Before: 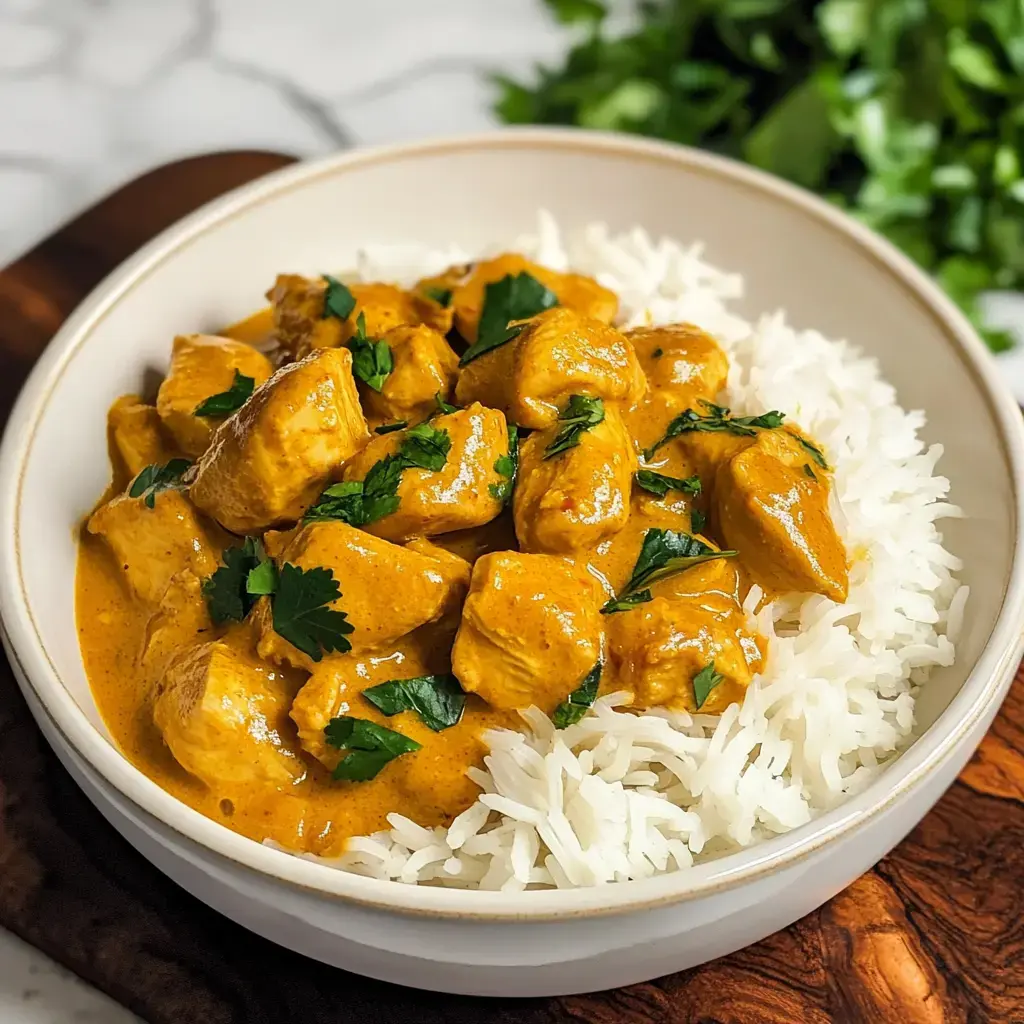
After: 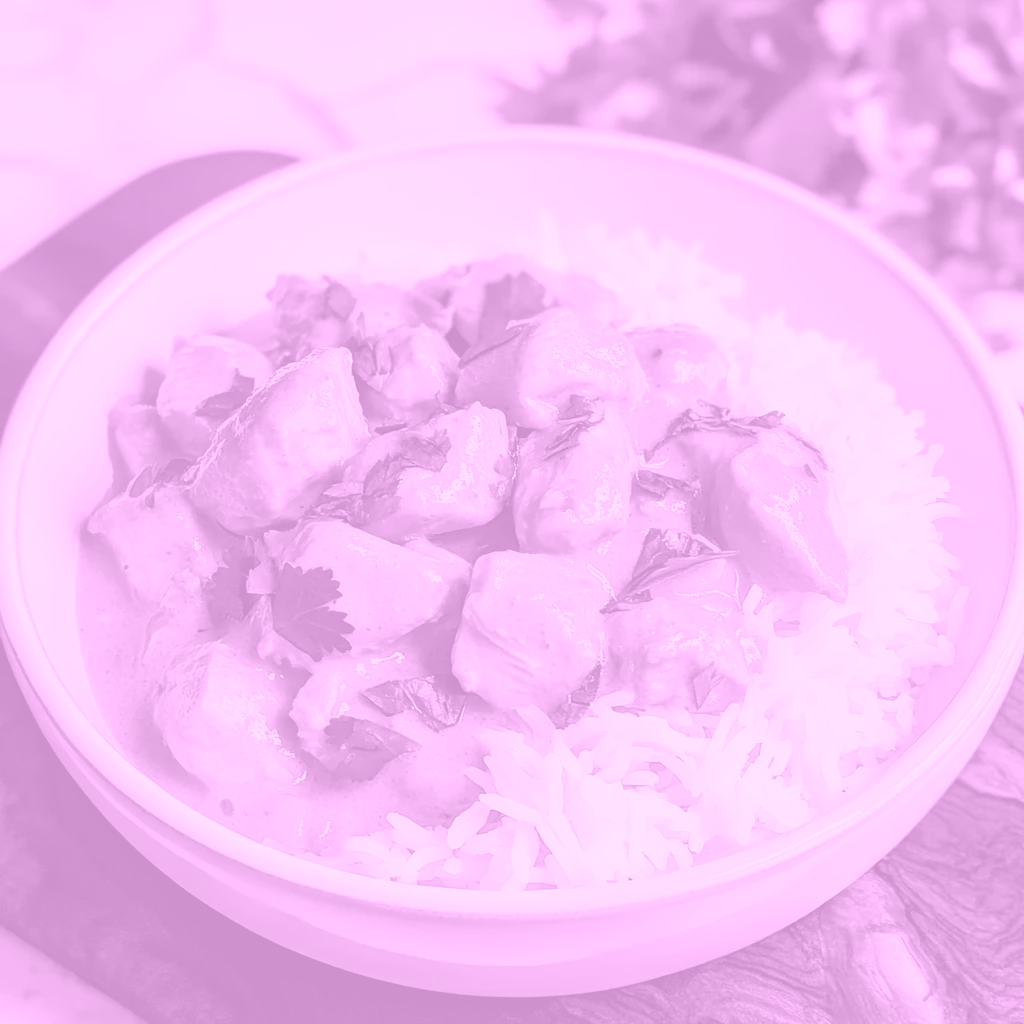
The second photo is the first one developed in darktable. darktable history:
colorize: hue 331.2°, saturation 69%, source mix 30.28%, lightness 69.02%, version 1
velvia: strength 15%
